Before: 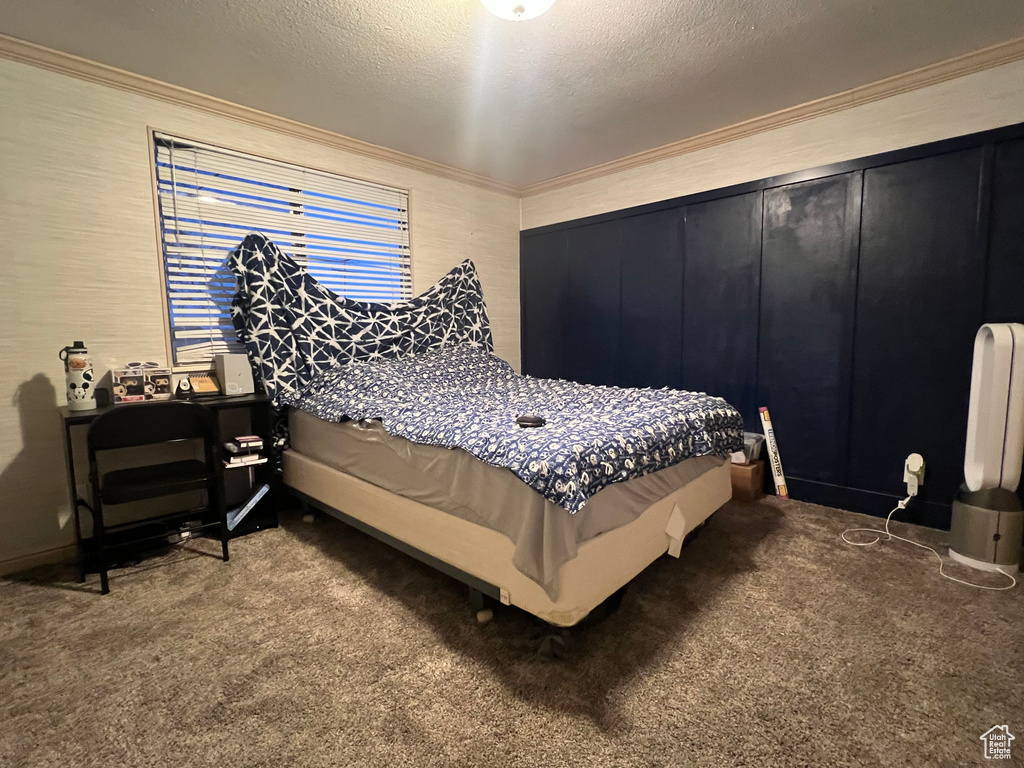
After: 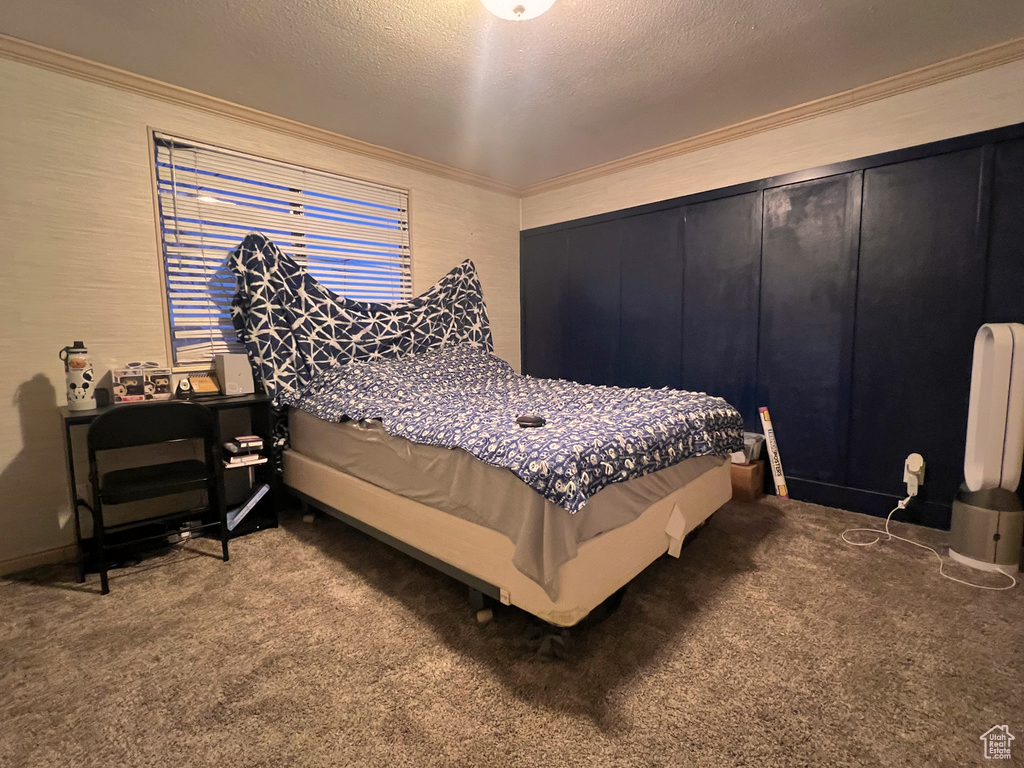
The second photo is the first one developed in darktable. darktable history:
color correction: highlights a* 7.34, highlights b* 4.37
shadows and highlights: shadows 40, highlights -60
